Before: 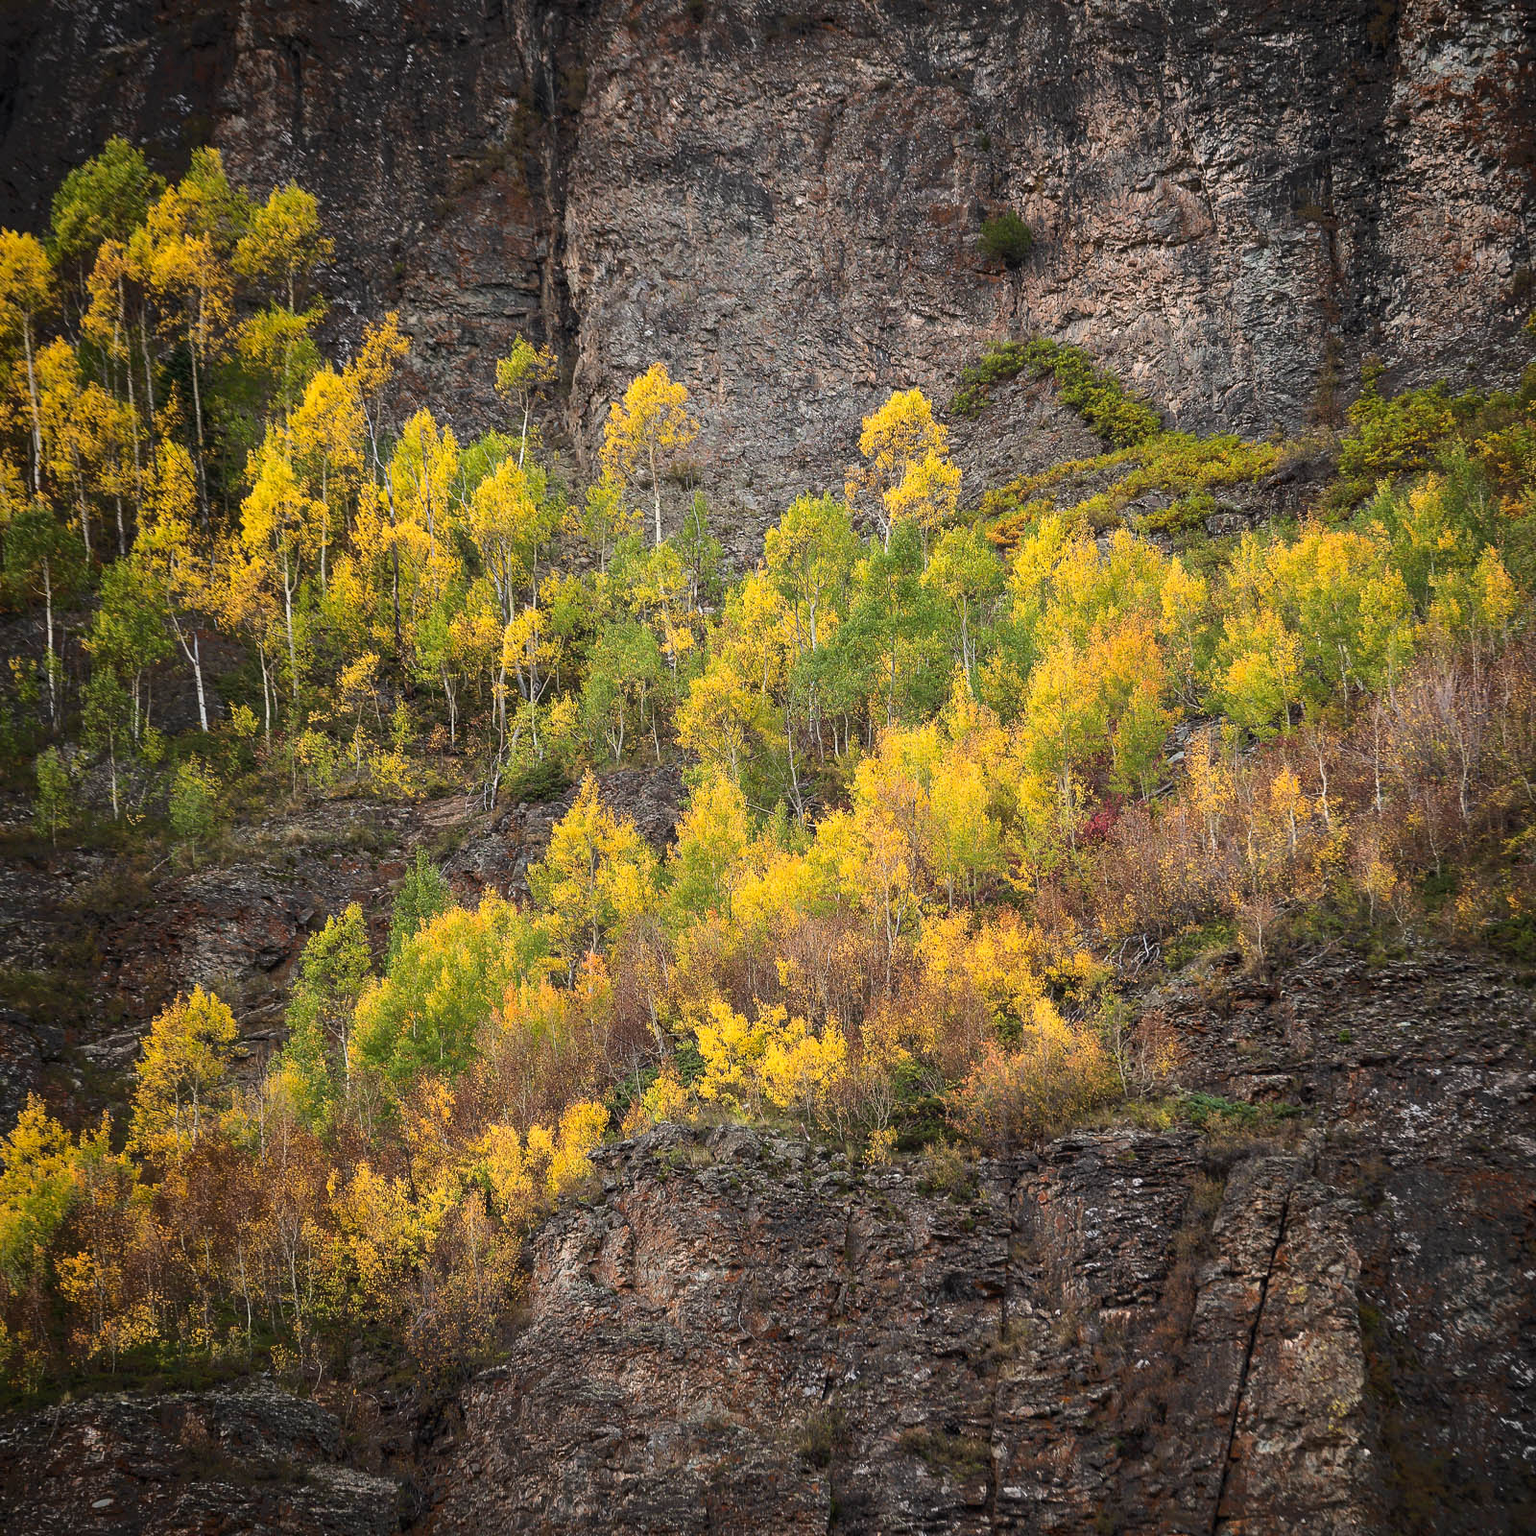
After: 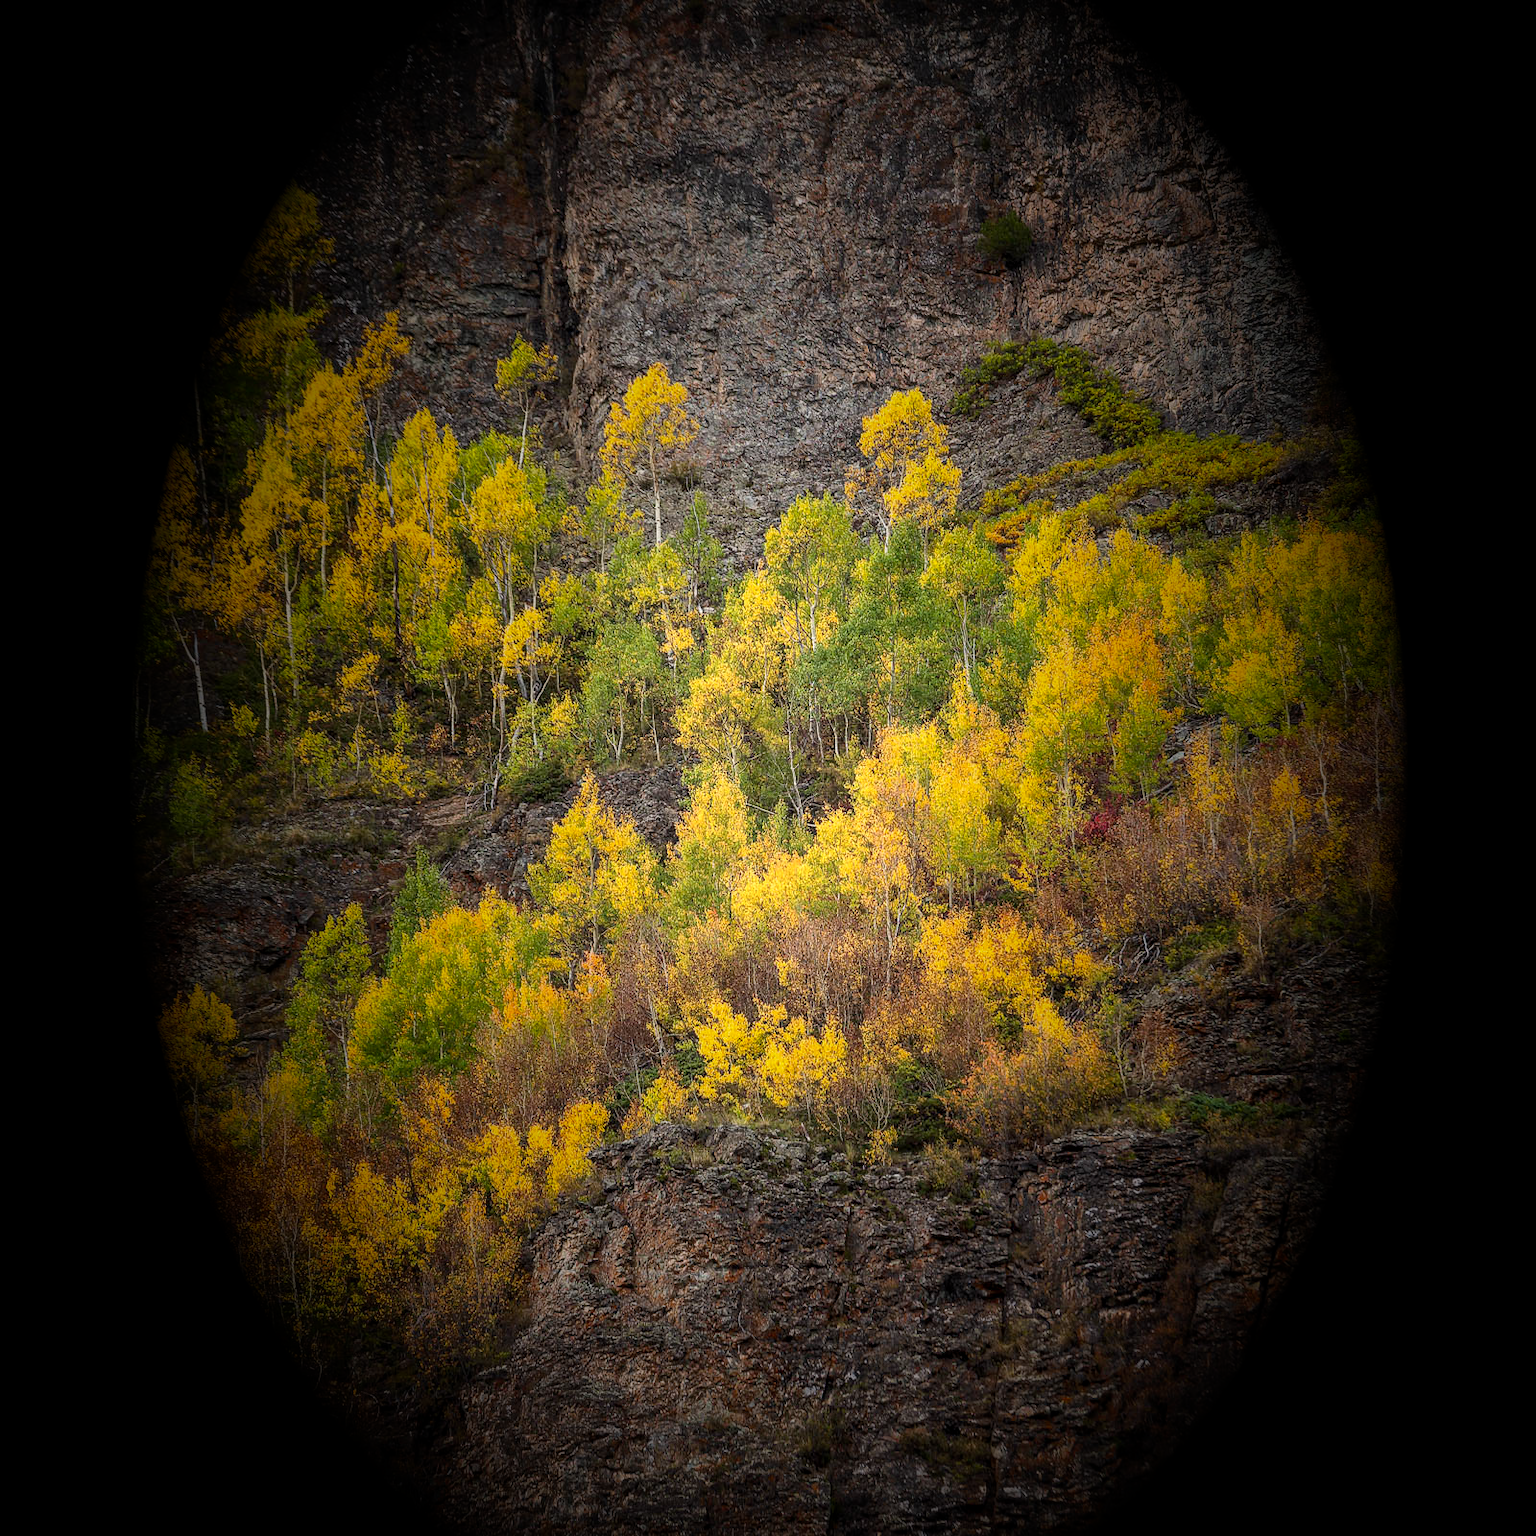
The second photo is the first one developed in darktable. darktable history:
vignetting: fall-off start 15.9%, fall-off radius 100%, brightness -1, saturation 0.5, width/height ratio 0.719
local contrast: detail 130%
